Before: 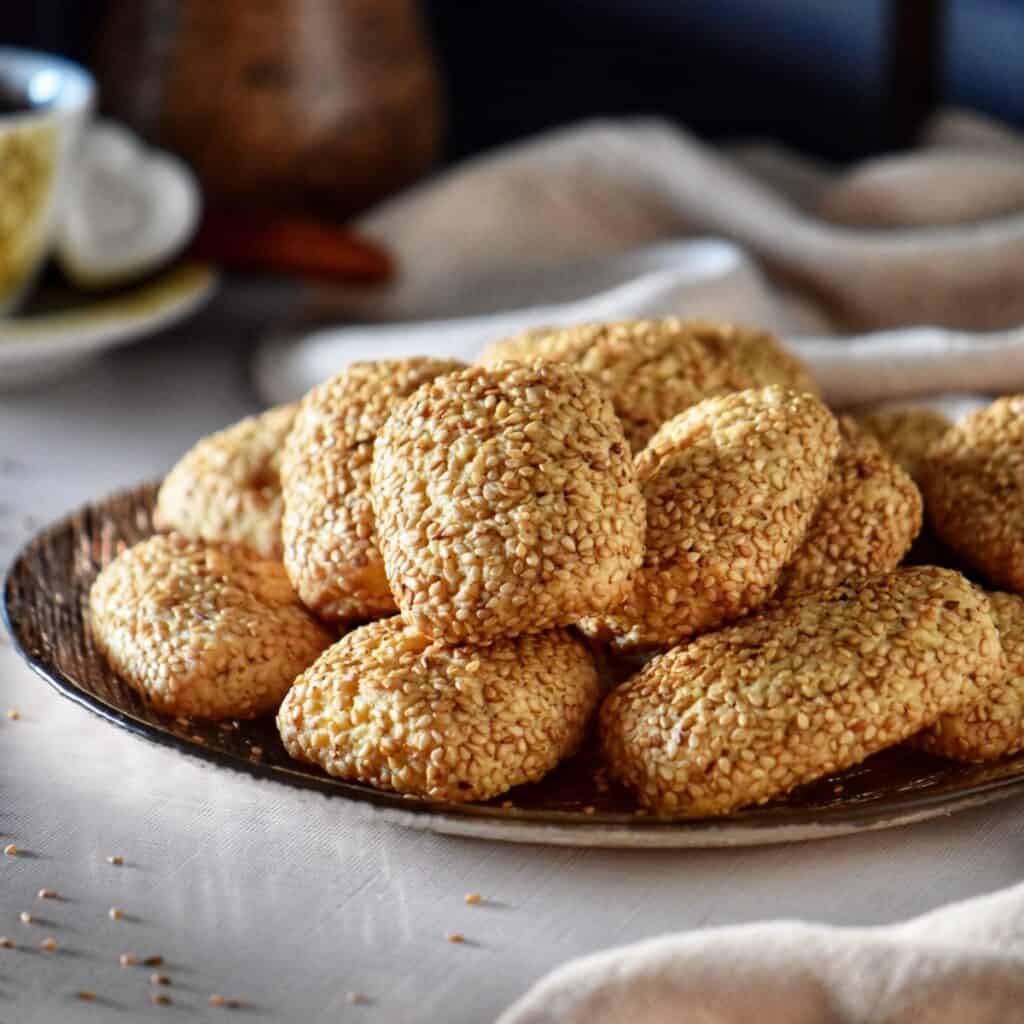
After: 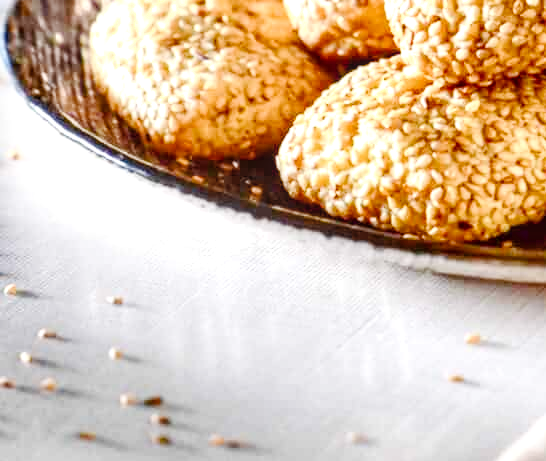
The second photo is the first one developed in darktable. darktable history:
exposure: black level correction 0, exposure 0.7 EV, compensate exposure bias true, compensate highlight preservation false
local contrast: on, module defaults
shadows and highlights: shadows 0, highlights 40
color balance rgb: perceptual saturation grading › global saturation 20%, perceptual saturation grading › highlights -25%, perceptual saturation grading › shadows 25%
crop and rotate: top 54.778%, right 46.61%, bottom 0.159%
tone curve: curves: ch0 [(0, 0) (0.003, 0.004) (0.011, 0.015) (0.025, 0.033) (0.044, 0.059) (0.069, 0.092) (0.1, 0.132) (0.136, 0.18) (0.177, 0.235) (0.224, 0.297) (0.277, 0.366) (0.335, 0.44) (0.399, 0.52) (0.468, 0.594) (0.543, 0.661) (0.623, 0.727) (0.709, 0.79) (0.801, 0.86) (0.898, 0.928) (1, 1)], preserve colors none
